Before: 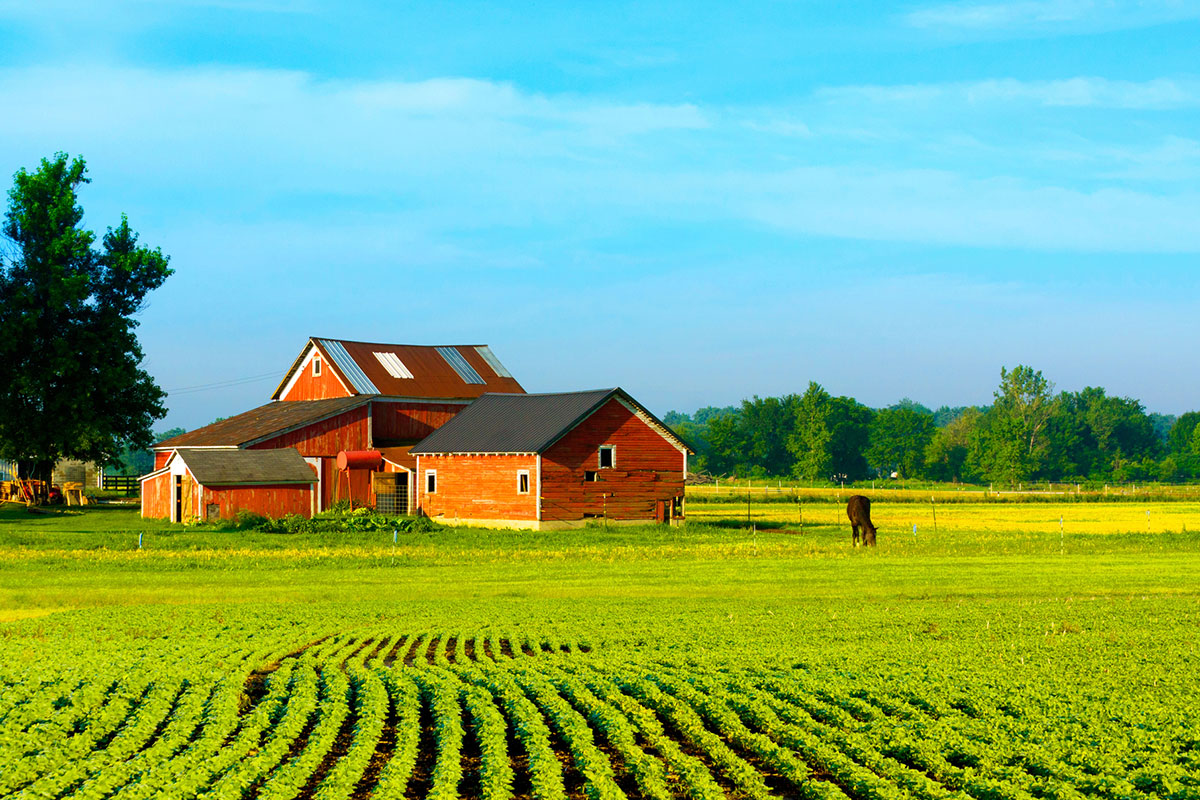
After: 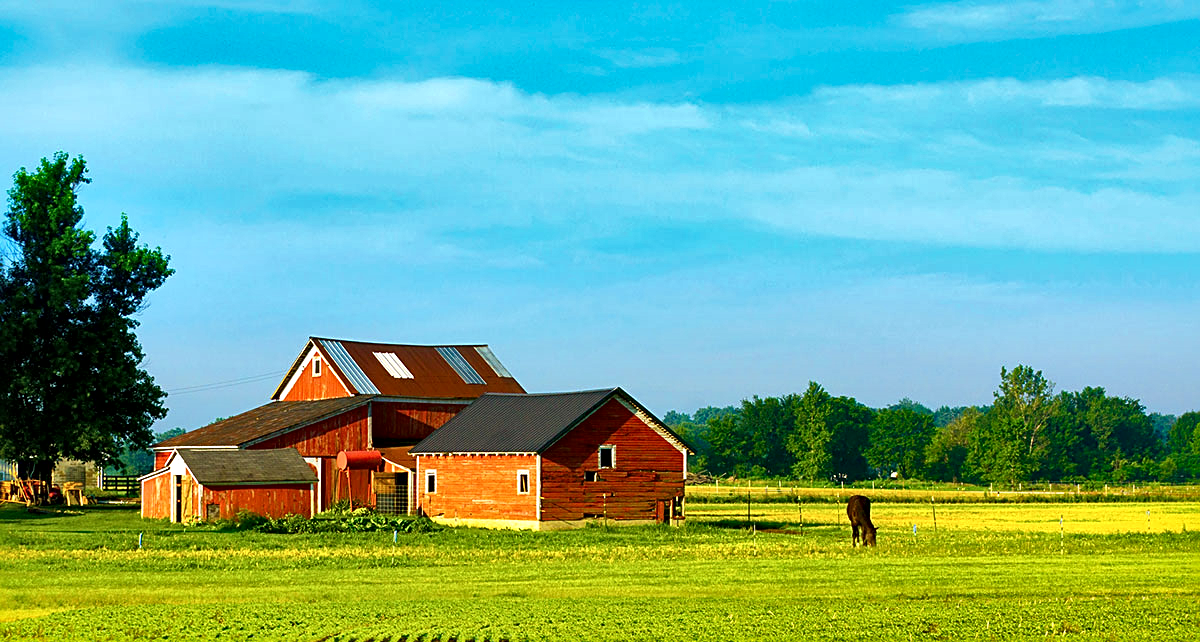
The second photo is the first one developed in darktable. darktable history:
shadows and highlights: white point adjustment 1, soften with gaussian
crop: bottom 19.644%
local contrast: mode bilateral grid, contrast 25, coarseness 60, detail 151%, midtone range 0.2
sharpen: on, module defaults
